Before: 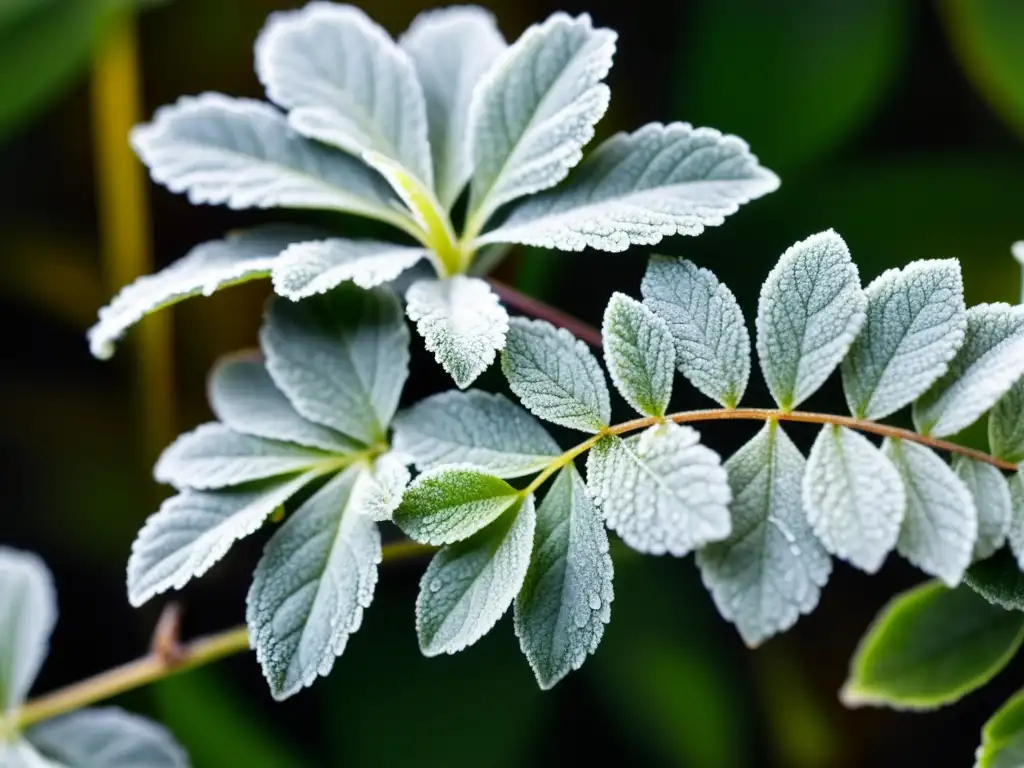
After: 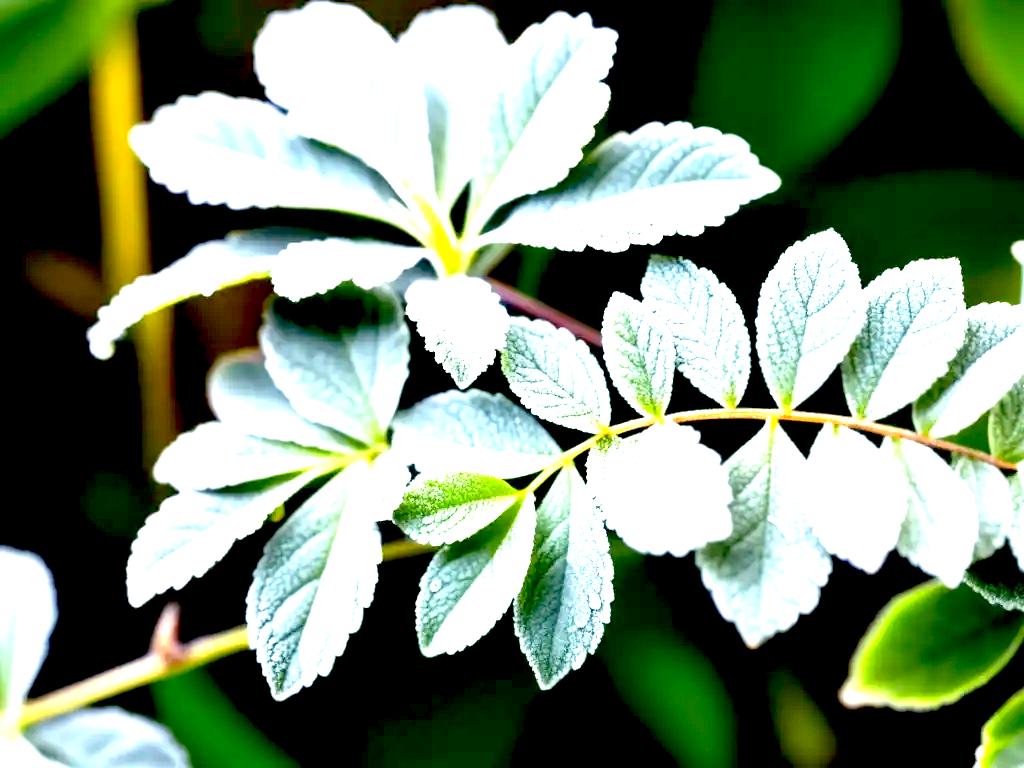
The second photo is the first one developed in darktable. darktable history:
exposure: black level correction 0.015, exposure 1.763 EV, compensate exposure bias true, compensate highlight preservation false
